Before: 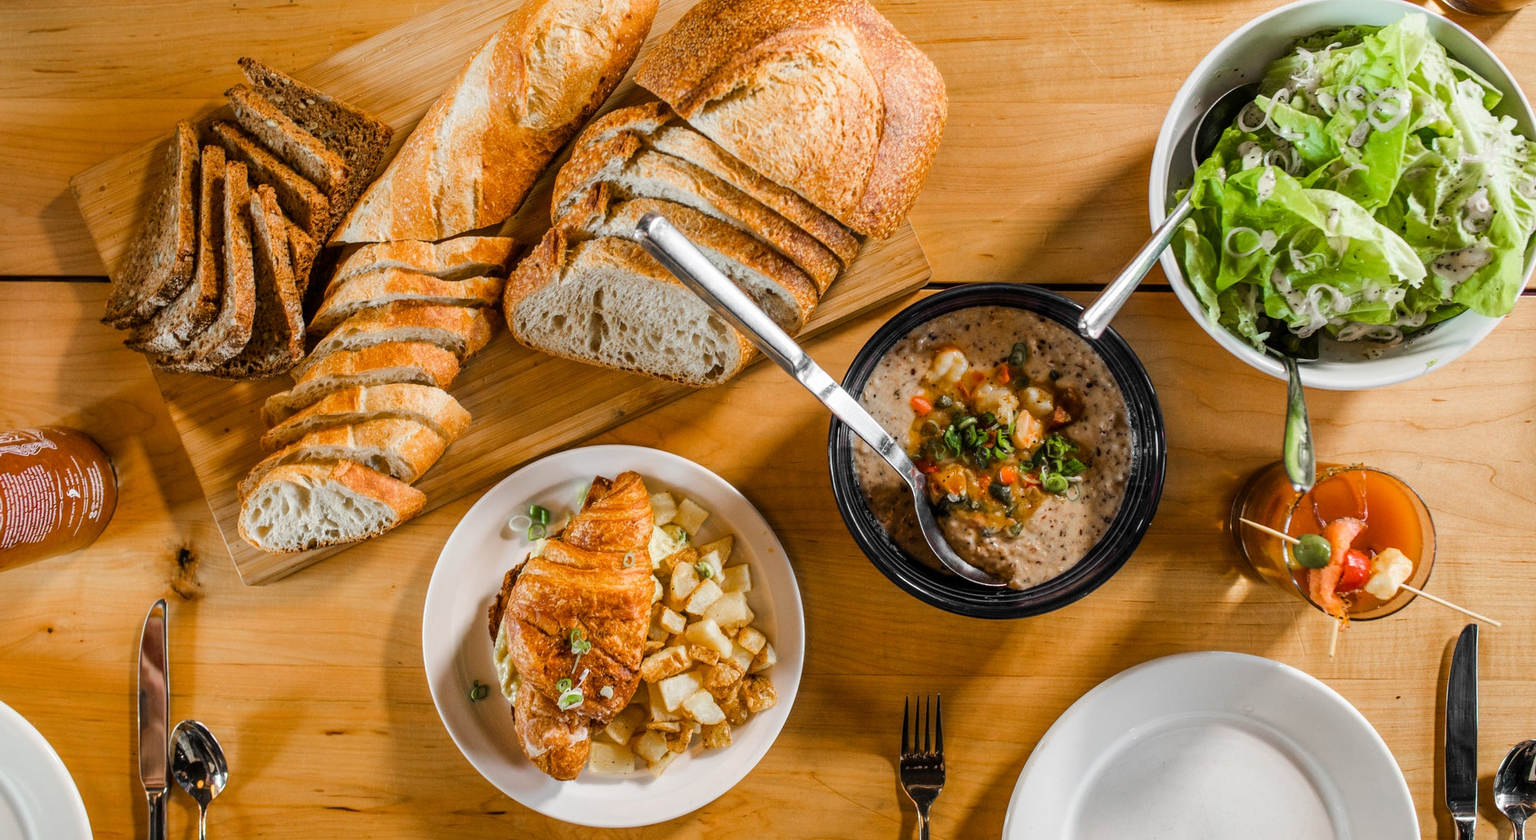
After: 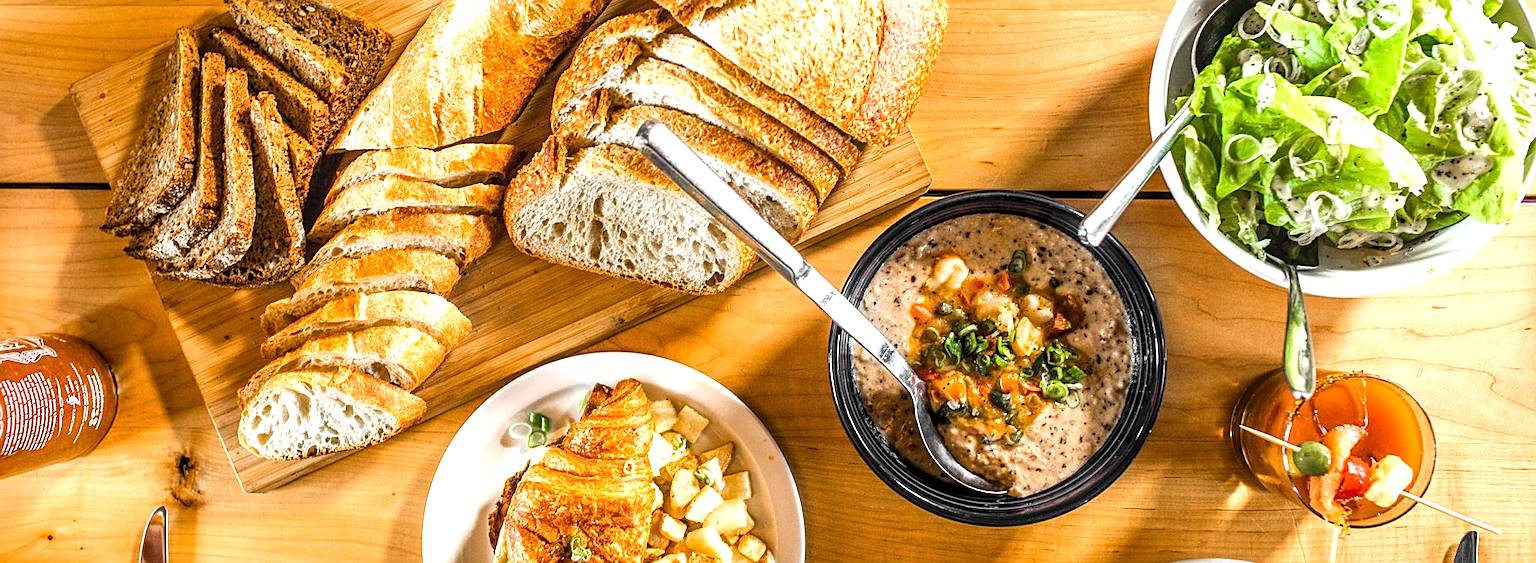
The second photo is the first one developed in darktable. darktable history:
sharpen: amount 0.59
exposure: black level correction 0, exposure 0.949 EV, compensate exposure bias true, compensate highlight preservation false
crop: top 11.134%, bottom 21.722%
local contrast: on, module defaults
